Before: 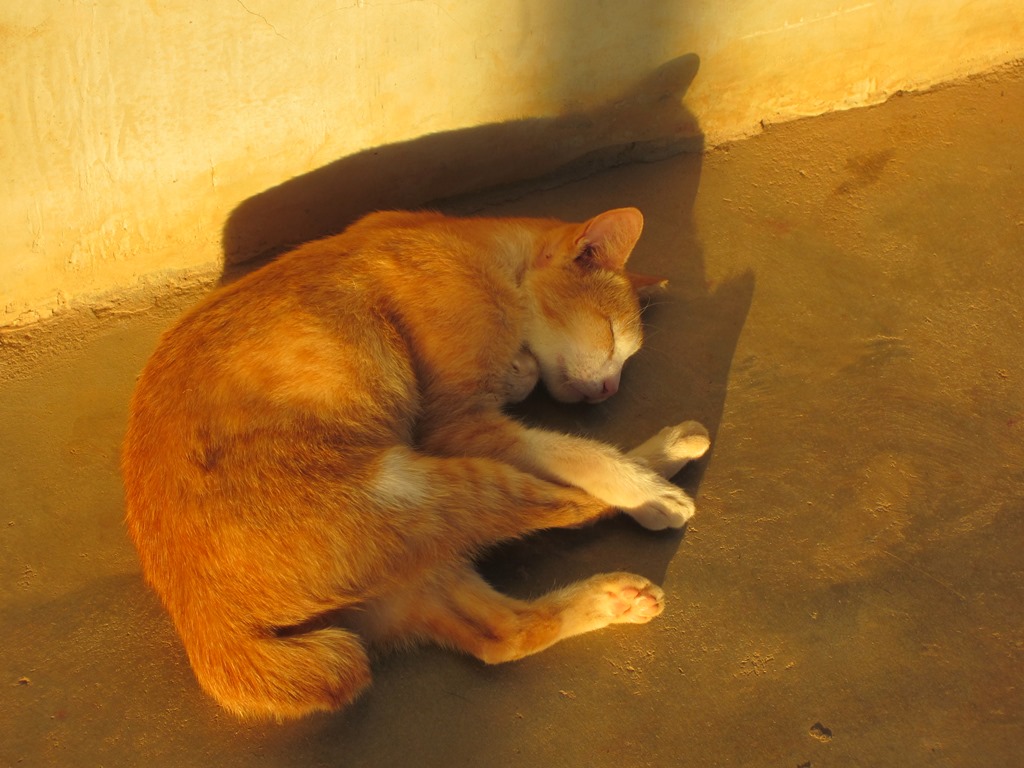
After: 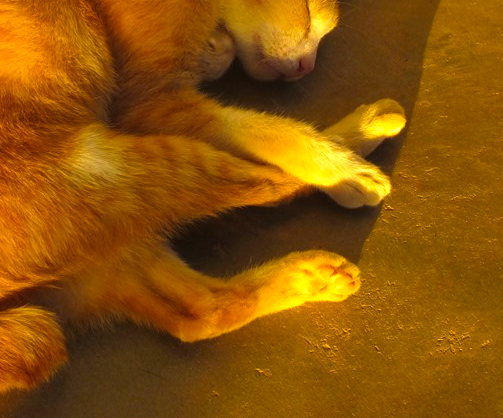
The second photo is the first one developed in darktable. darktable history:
crop: left 29.743%, top 41.966%, right 21.047%, bottom 3.482%
color balance rgb: shadows lift › hue 87.28°, power › luminance 0.984%, power › chroma 0.419%, power › hue 32.67°, perceptual saturation grading › global saturation 19.6%, perceptual brilliance grading › global brilliance -5.763%, perceptual brilliance grading › highlights 24.765%, perceptual brilliance grading › mid-tones 7.263%, perceptual brilliance grading › shadows -4.798%, global vibrance 20%
